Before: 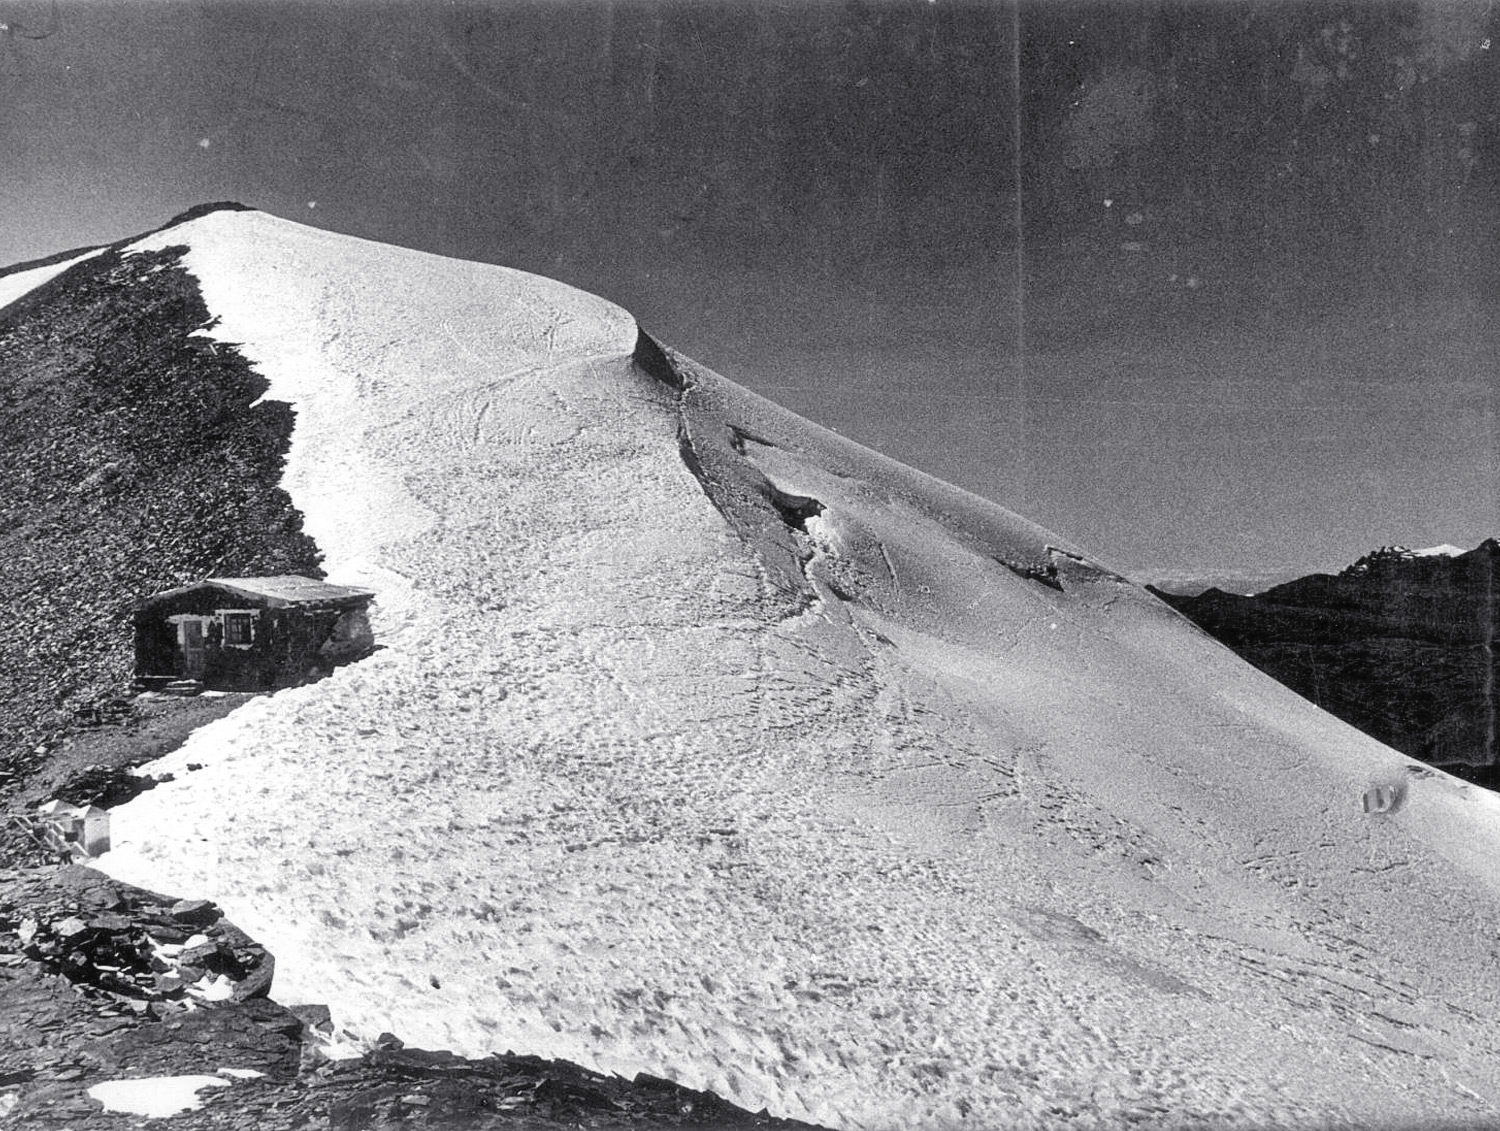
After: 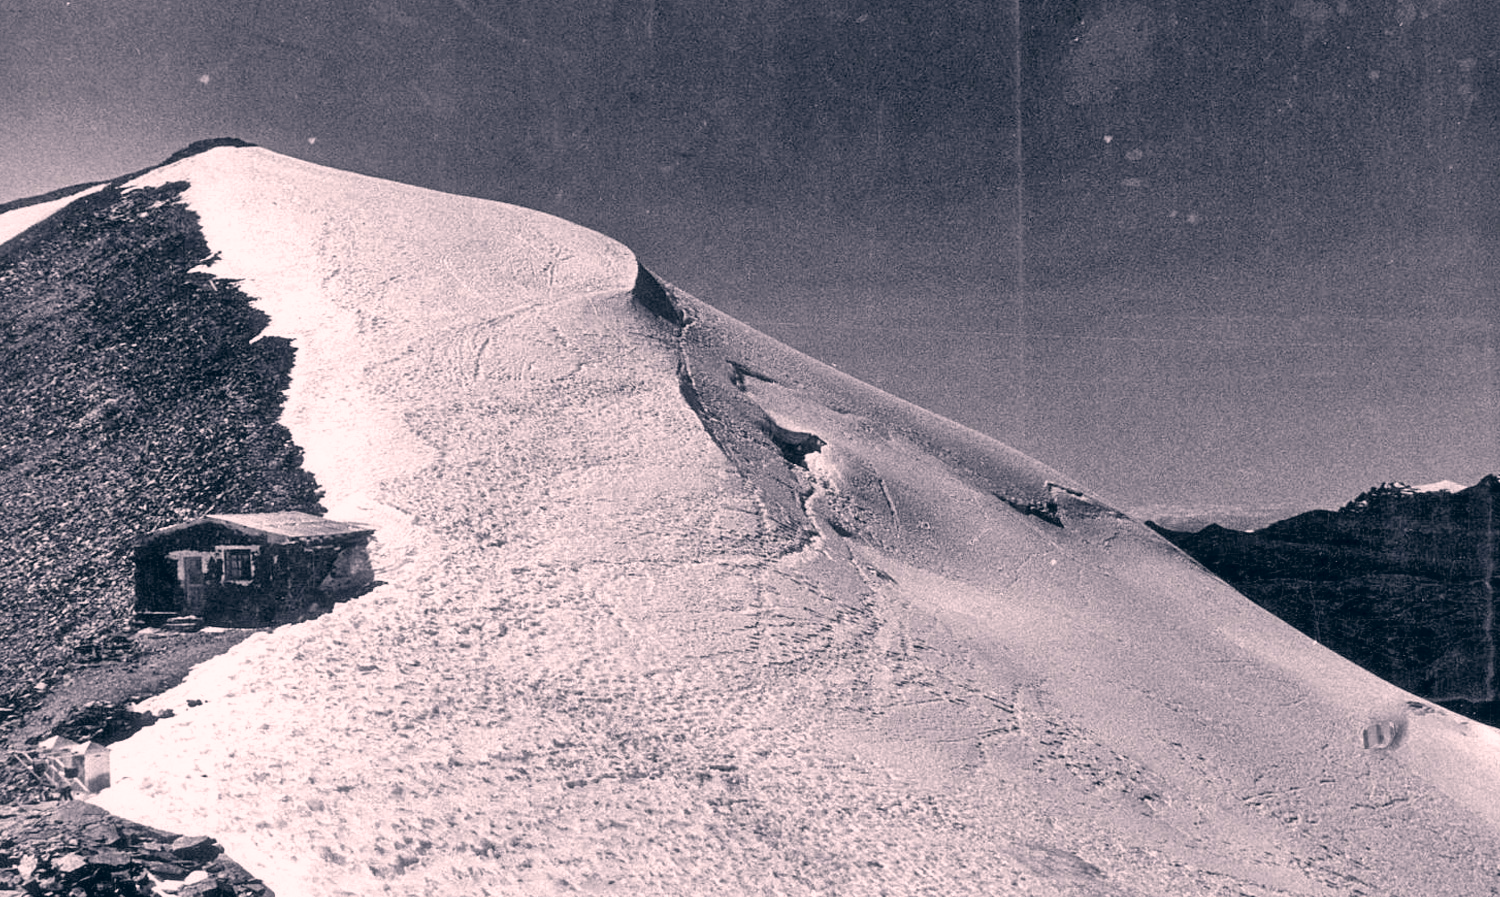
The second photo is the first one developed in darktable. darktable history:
crop and rotate: top 5.667%, bottom 14.937%
color correction: highlights a* 14.46, highlights b* 5.85, shadows a* -5.53, shadows b* -15.24, saturation 0.85
